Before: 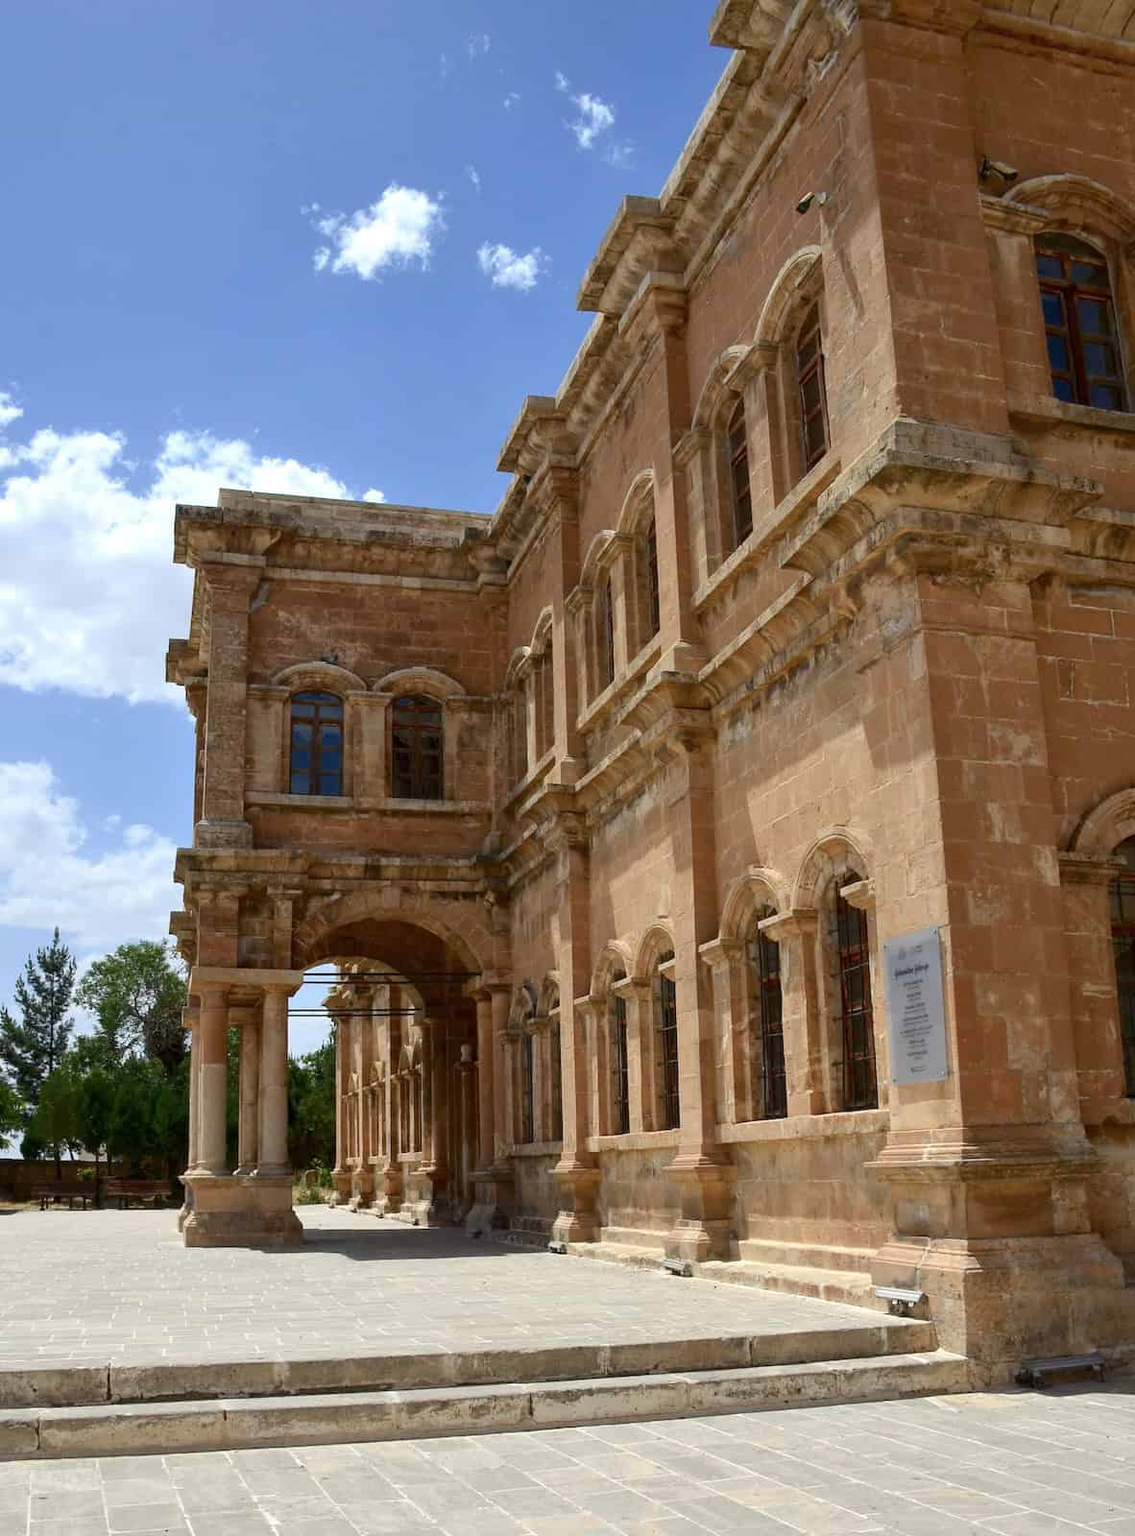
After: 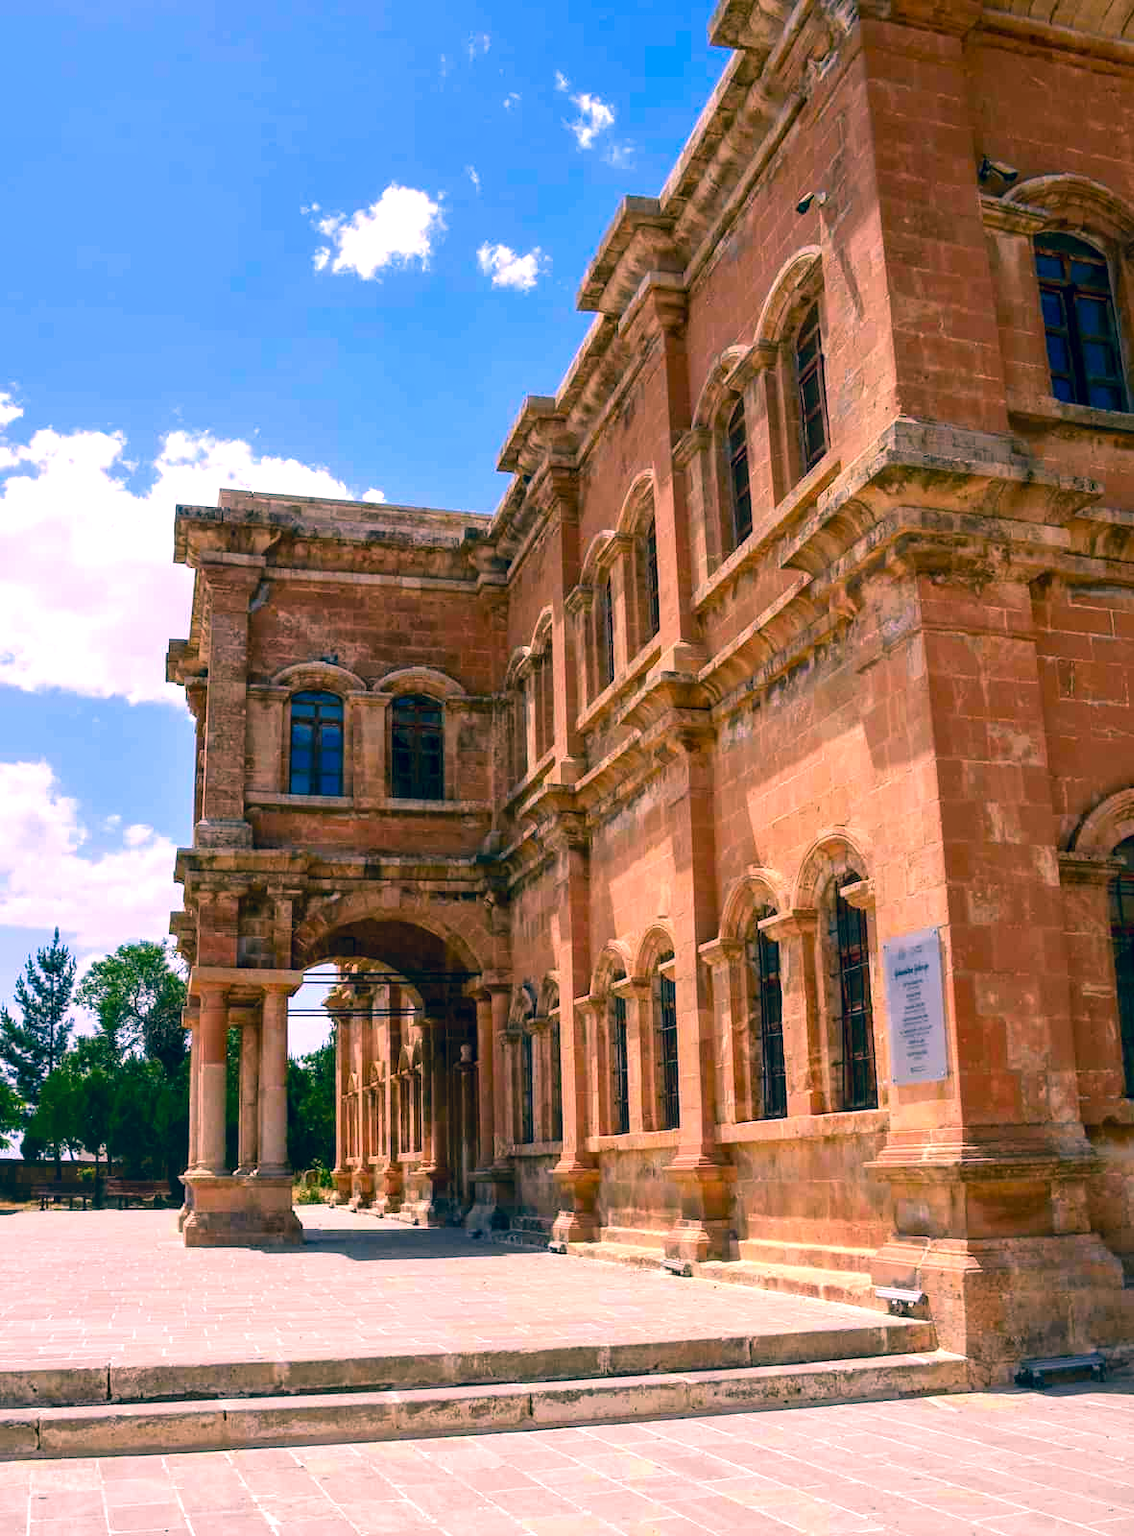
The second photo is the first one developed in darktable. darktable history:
tone equalizer: -8 EV -0.423 EV, -7 EV -0.359 EV, -6 EV -0.306 EV, -5 EV -0.209 EV, -3 EV 0.216 EV, -2 EV 0.314 EV, -1 EV 0.401 EV, +0 EV 0.392 EV, mask exposure compensation -0.488 EV
local contrast: on, module defaults
color correction: highlights a* 16.83, highlights b* 0.332, shadows a* -15.34, shadows b* -13.87, saturation 1.46
